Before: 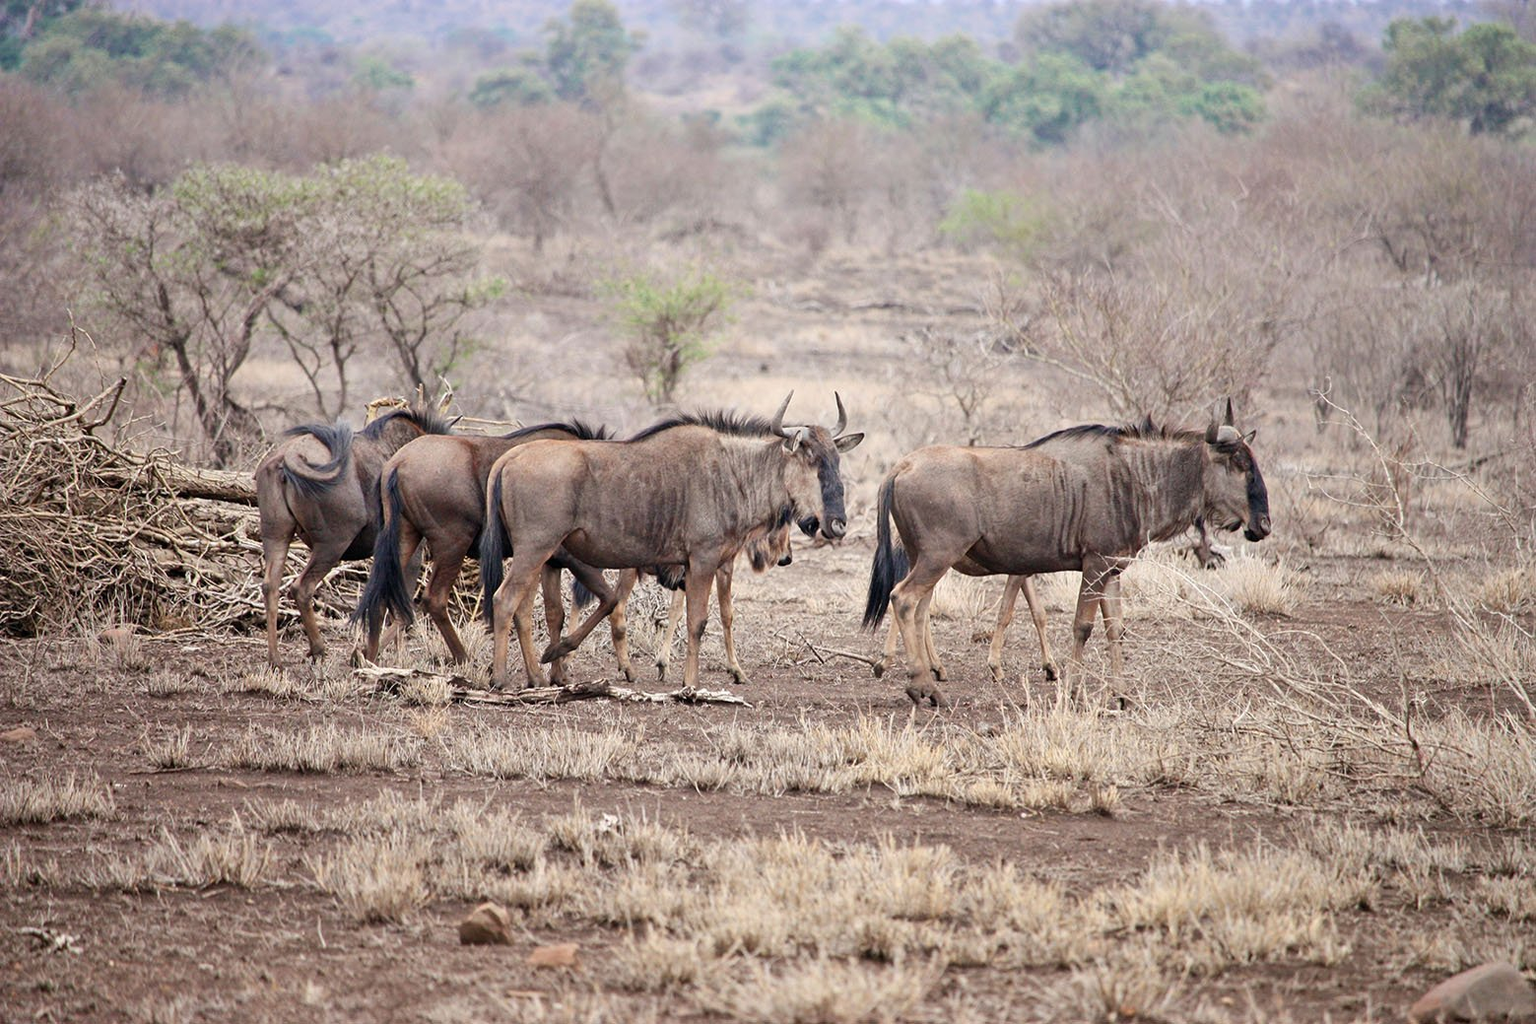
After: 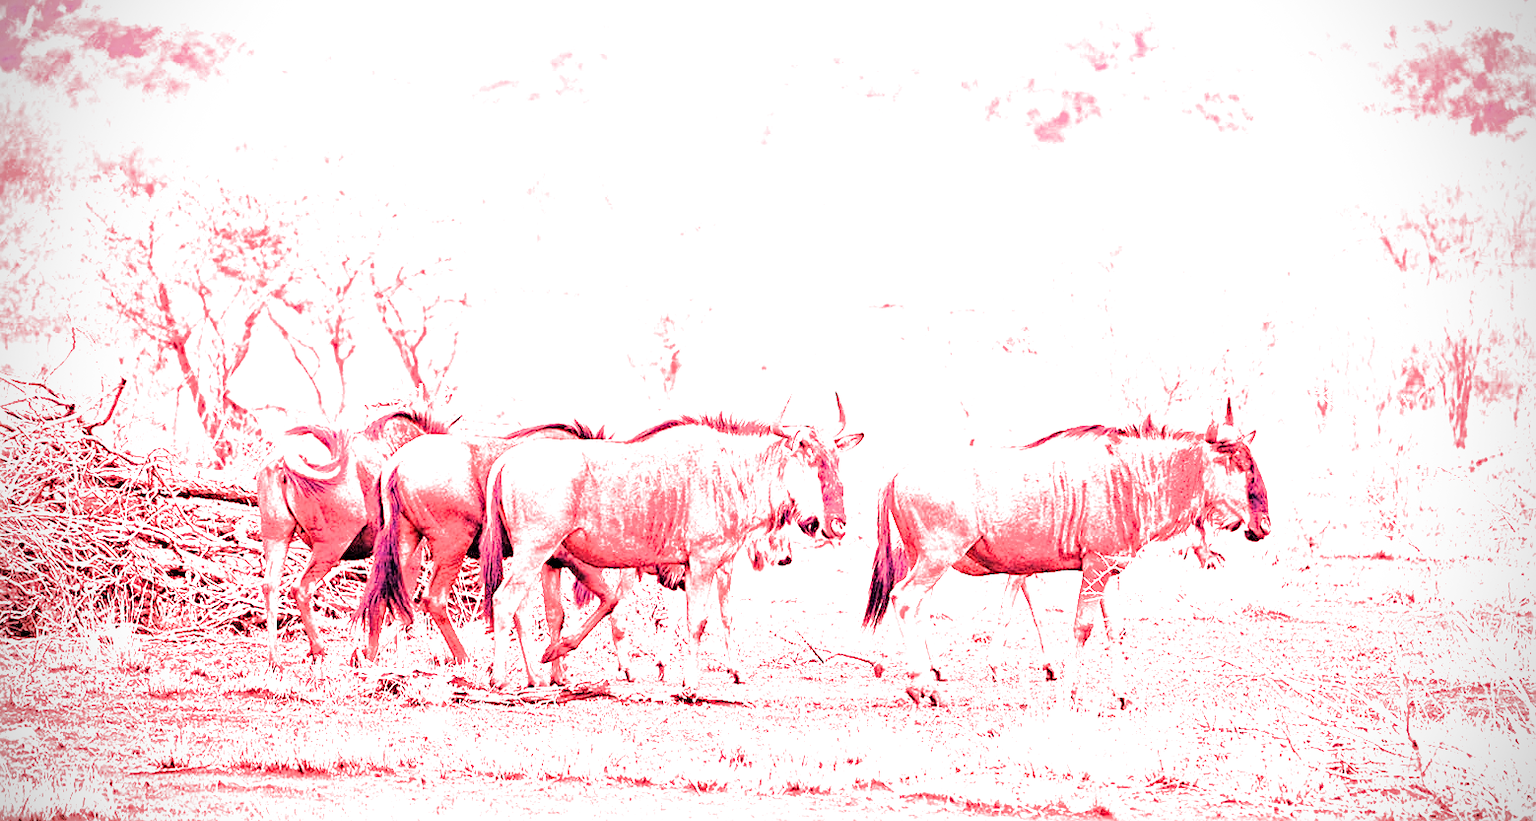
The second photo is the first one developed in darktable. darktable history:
vignetting: dithering 8-bit output, unbound false
exposure: black level correction 0, exposure 0.9 EV, compensate highlight preservation false
crop: bottom 19.644%
tone equalizer: -8 EV -0.417 EV, -7 EV -0.389 EV, -6 EV -0.333 EV, -5 EV -0.222 EV, -3 EV 0.222 EV, -2 EV 0.333 EV, -1 EV 0.389 EV, +0 EV 0.417 EV, edges refinement/feathering 500, mask exposure compensation -1.57 EV, preserve details no
filmic rgb: black relative exposure -7.65 EV, white relative exposure 4.56 EV, hardness 3.61, color science v6 (2022)
white balance: red 4.26, blue 1.802
sharpen: on, module defaults
